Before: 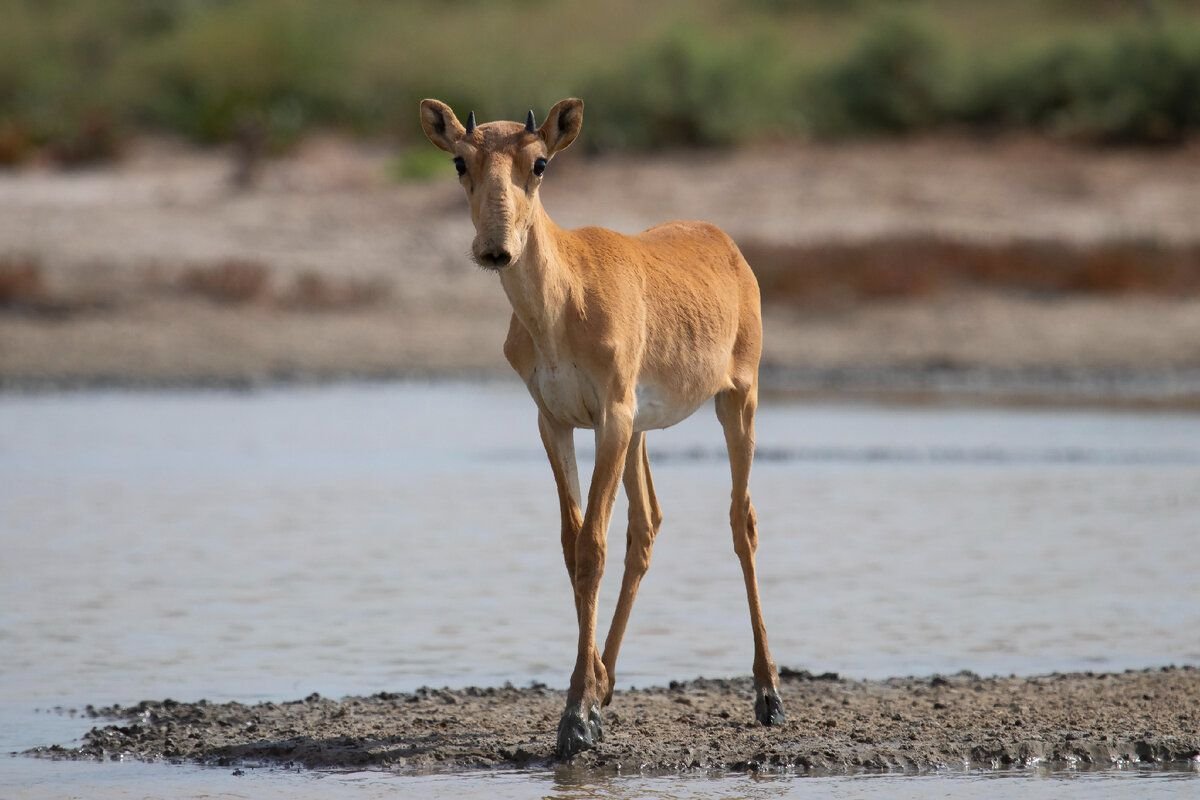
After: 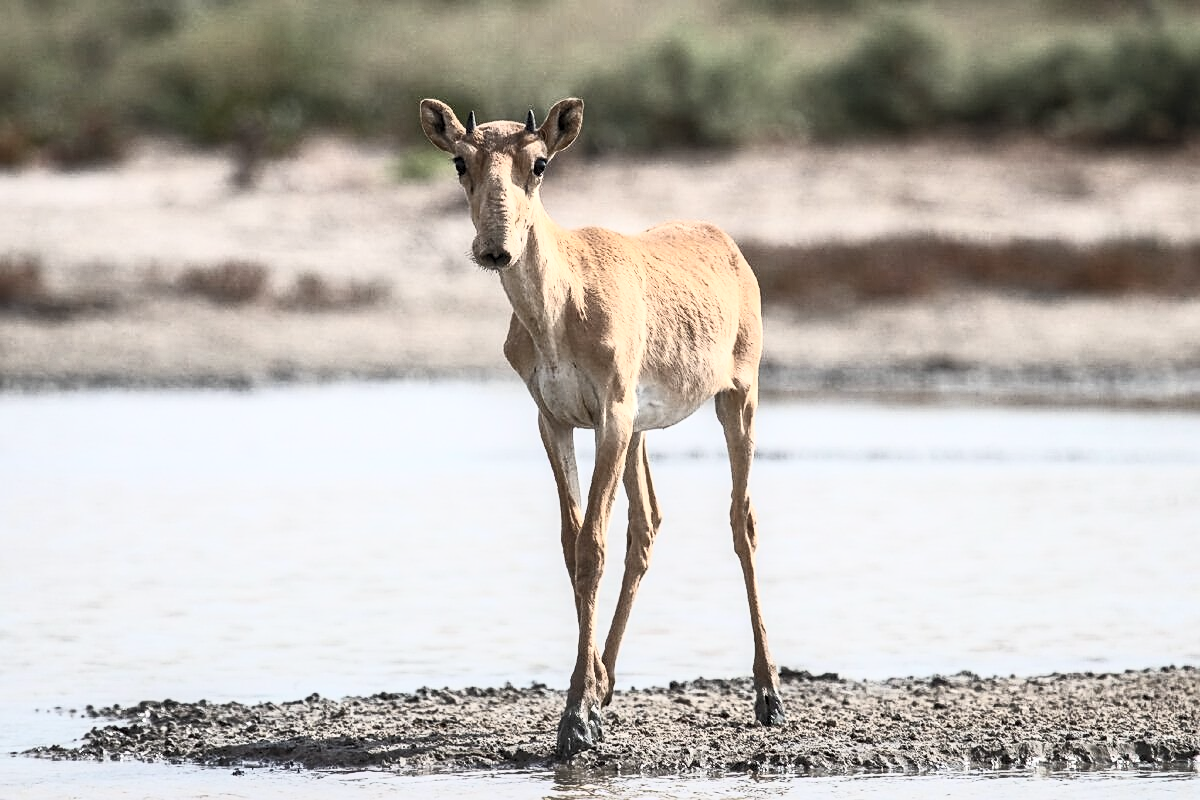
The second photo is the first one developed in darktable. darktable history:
contrast brightness saturation: contrast 0.57, brightness 0.57, saturation -0.34
sharpen: on, module defaults
local contrast: on, module defaults
